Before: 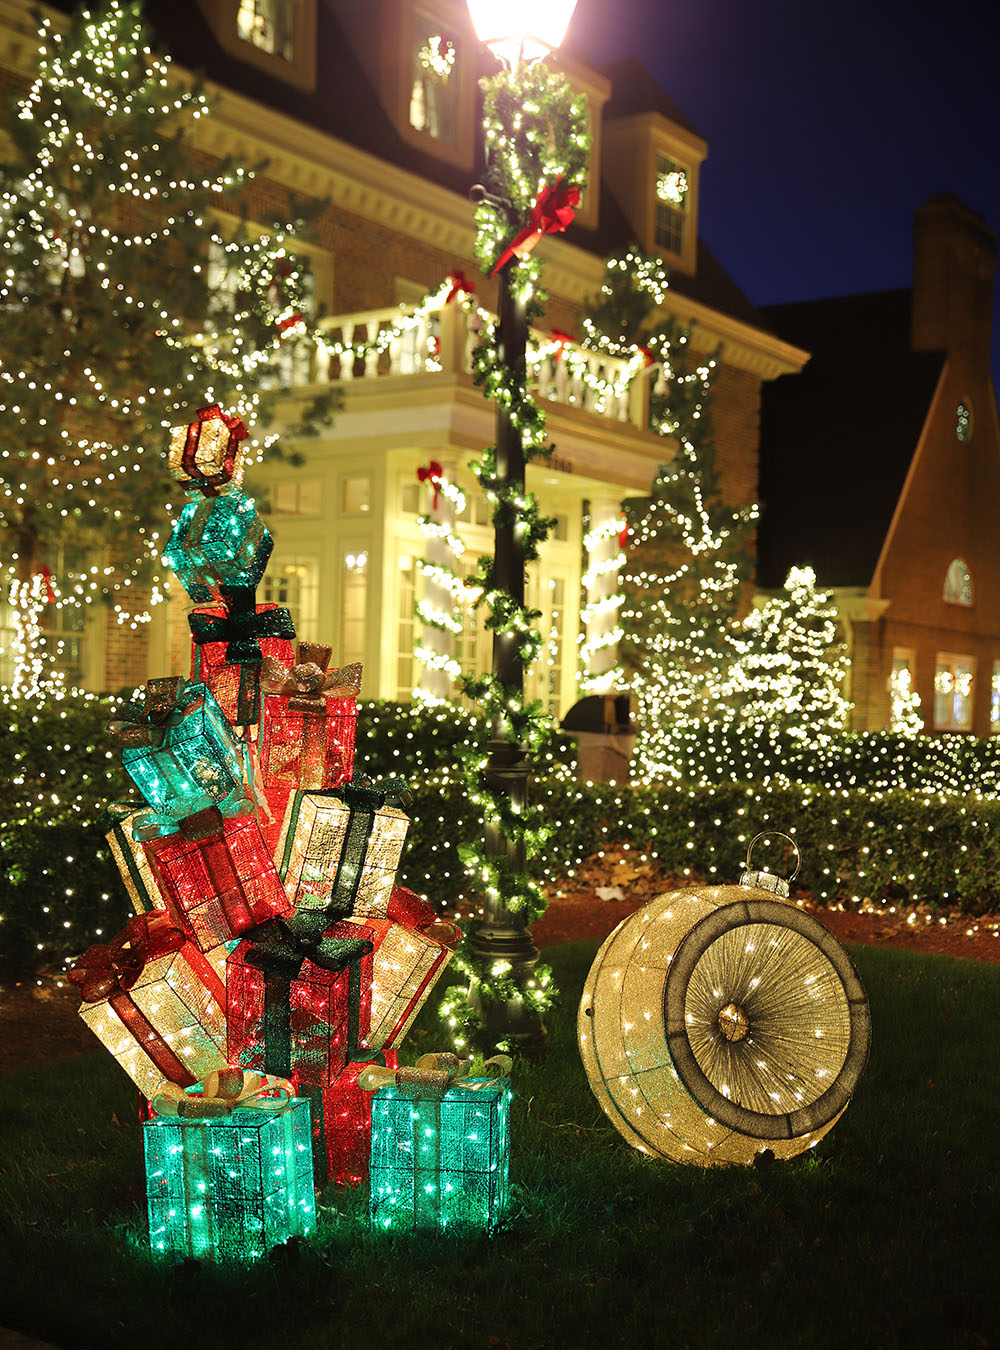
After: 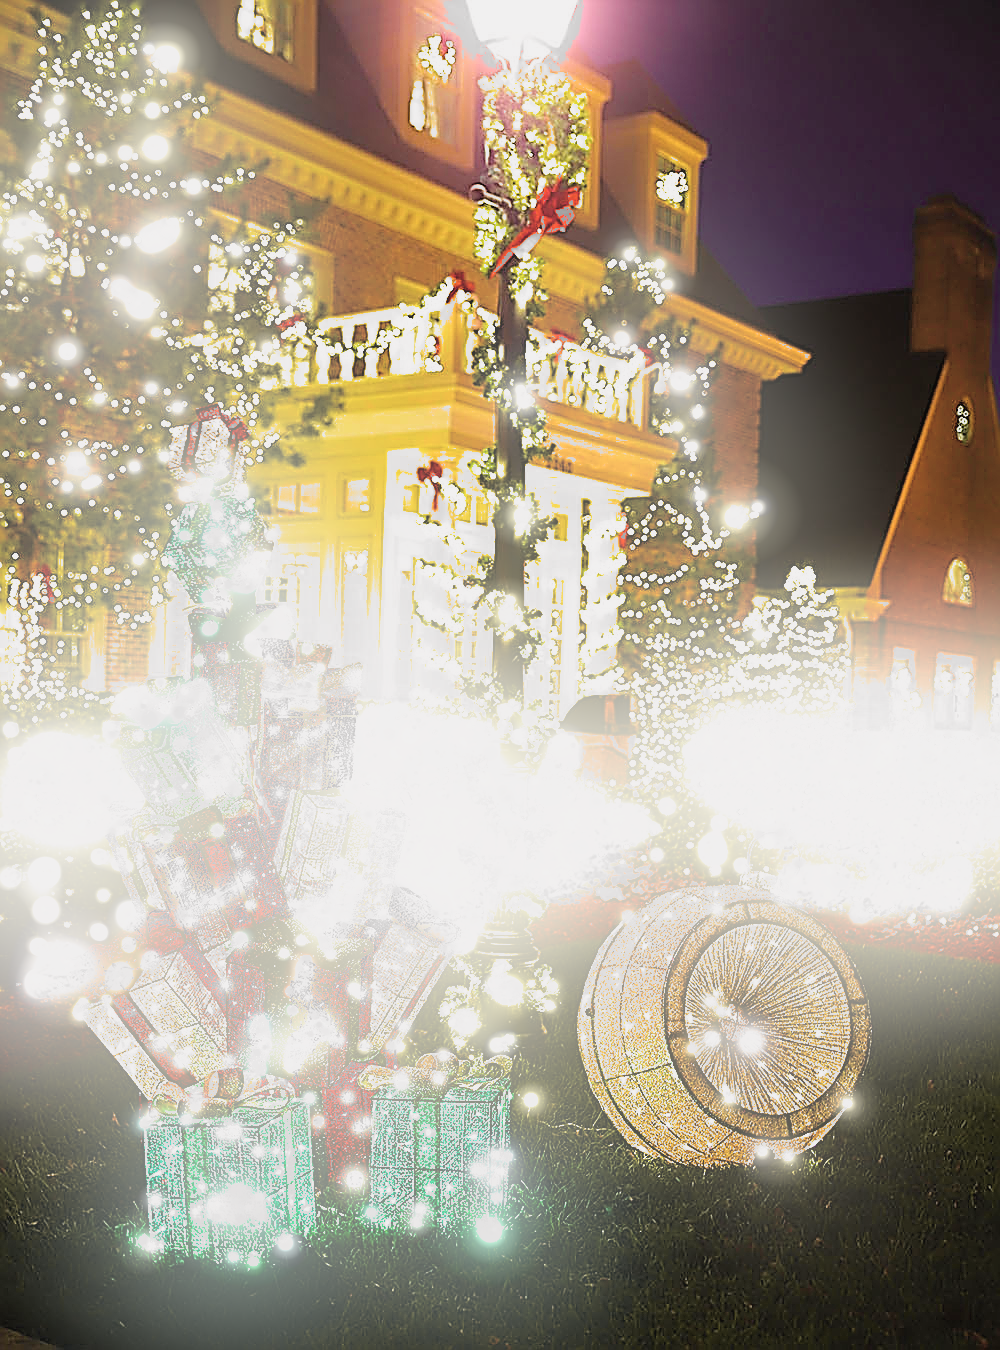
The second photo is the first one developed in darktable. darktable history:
color balance rgb: linear chroma grading › global chroma 10%, perceptual saturation grading › global saturation 40%, perceptual brilliance grading › global brilliance 30%, global vibrance 20%
filmic rgb: middle gray luminance 18.42%, black relative exposure -10.5 EV, white relative exposure 3.4 EV, threshold 6 EV, target black luminance 0%, hardness 6.03, latitude 99%, contrast 0.847, shadows ↔ highlights balance 0.505%, add noise in highlights 0, preserve chrominance max RGB, color science v3 (2019), use custom middle-gray values true, iterations of high-quality reconstruction 0, contrast in highlights soft, enable highlight reconstruction true
sharpen: amount 2
contrast brightness saturation: contrast -0.05, saturation -0.41
tone curve: curves: ch0 [(0, 0.013) (0.036, 0.035) (0.274, 0.288) (0.504, 0.536) (0.844, 0.84) (1, 0.97)]; ch1 [(0, 0) (0.389, 0.403) (0.462, 0.48) (0.499, 0.5) (0.522, 0.534) (0.567, 0.588) (0.626, 0.645) (0.749, 0.781) (1, 1)]; ch2 [(0, 0) (0.457, 0.486) (0.5, 0.501) (0.533, 0.539) (0.599, 0.6) (0.704, 0.732) (1, 1)], color space Lab, independent channels, preserve colors none
exposure: black level correction 0, exposure 0.7 EV, compensate exposure bias true, compensate highlight preservation false
tone equalizer: on, module defaults
